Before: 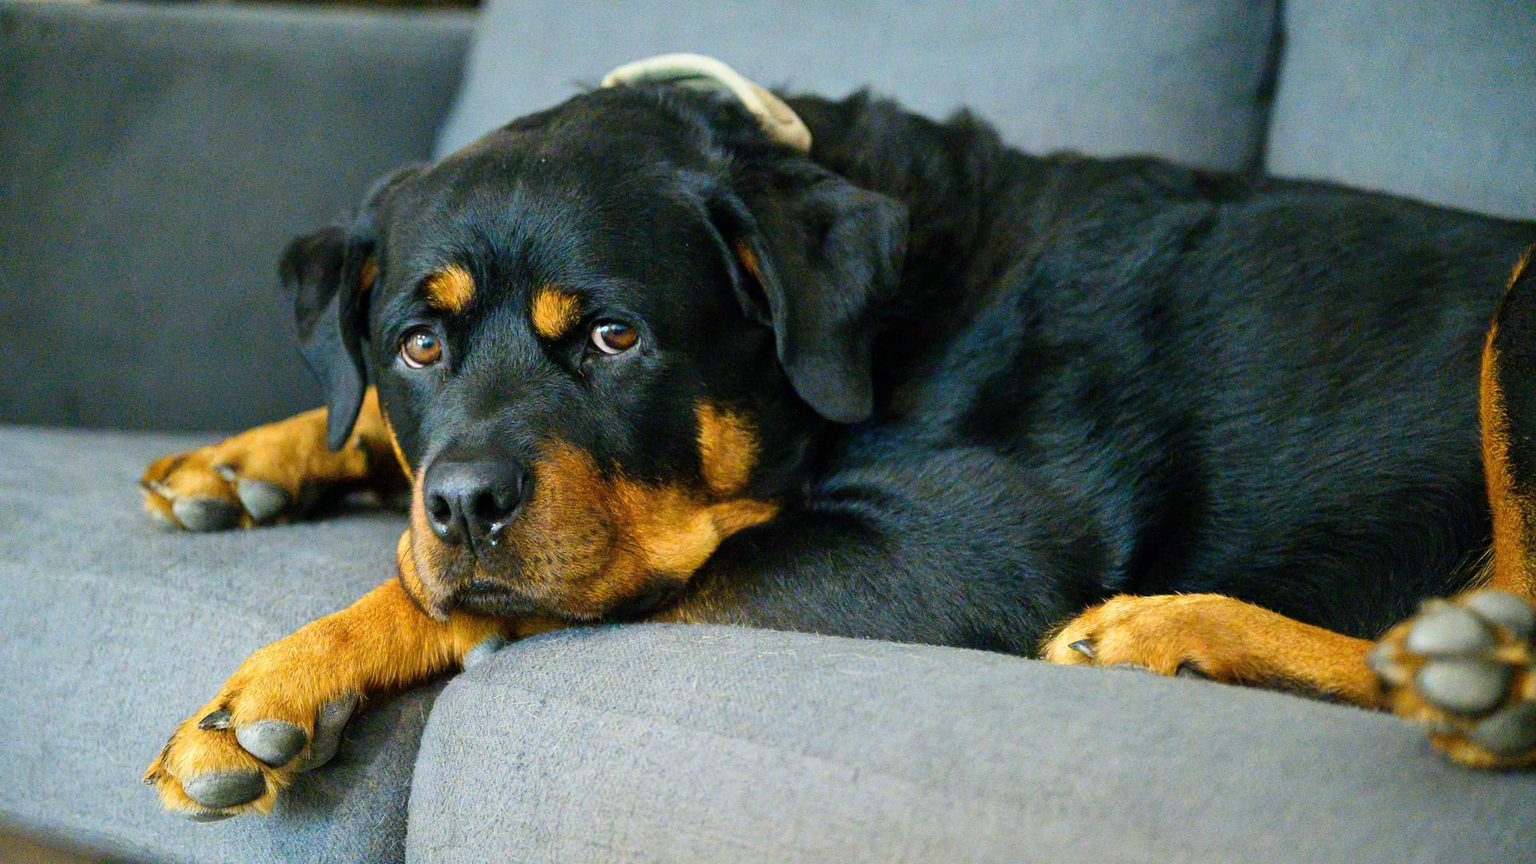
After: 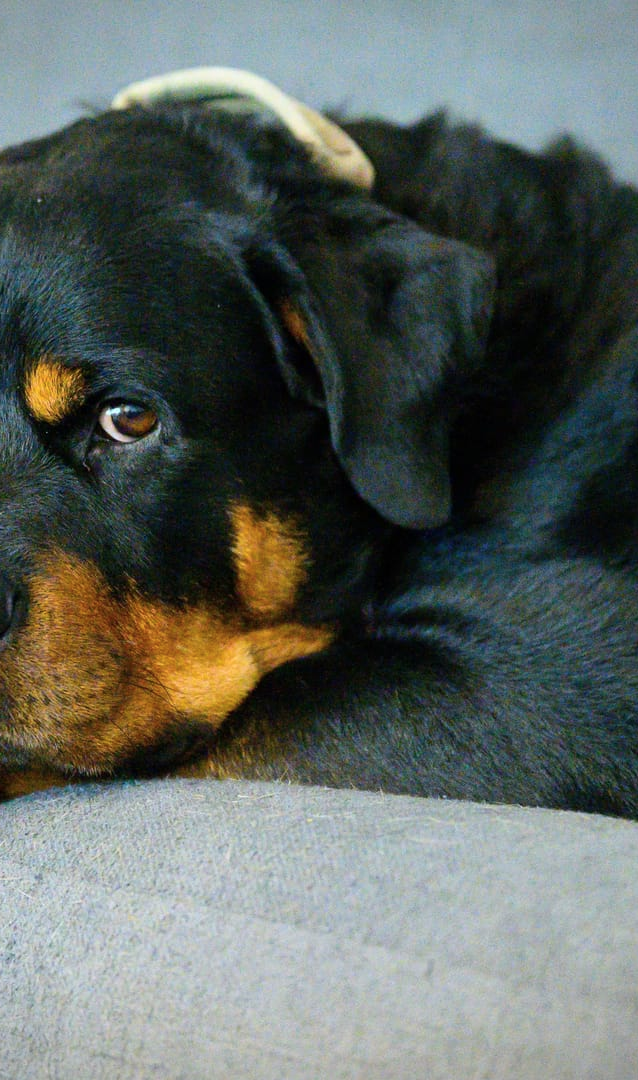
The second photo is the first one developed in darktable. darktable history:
vignetting: fall-off start 92.6%, brightness -0.52, saturation -0.51, center (-0.012, 0)
color balance rgb: linear chroma grading › global chroma 1.5%, linear chroma grading › mid-tones -1%, perceptual saturation grading › global saturation -3%, perceptual saturation grading › shadows -2%
crop: left 33.36%, right 33.36%
